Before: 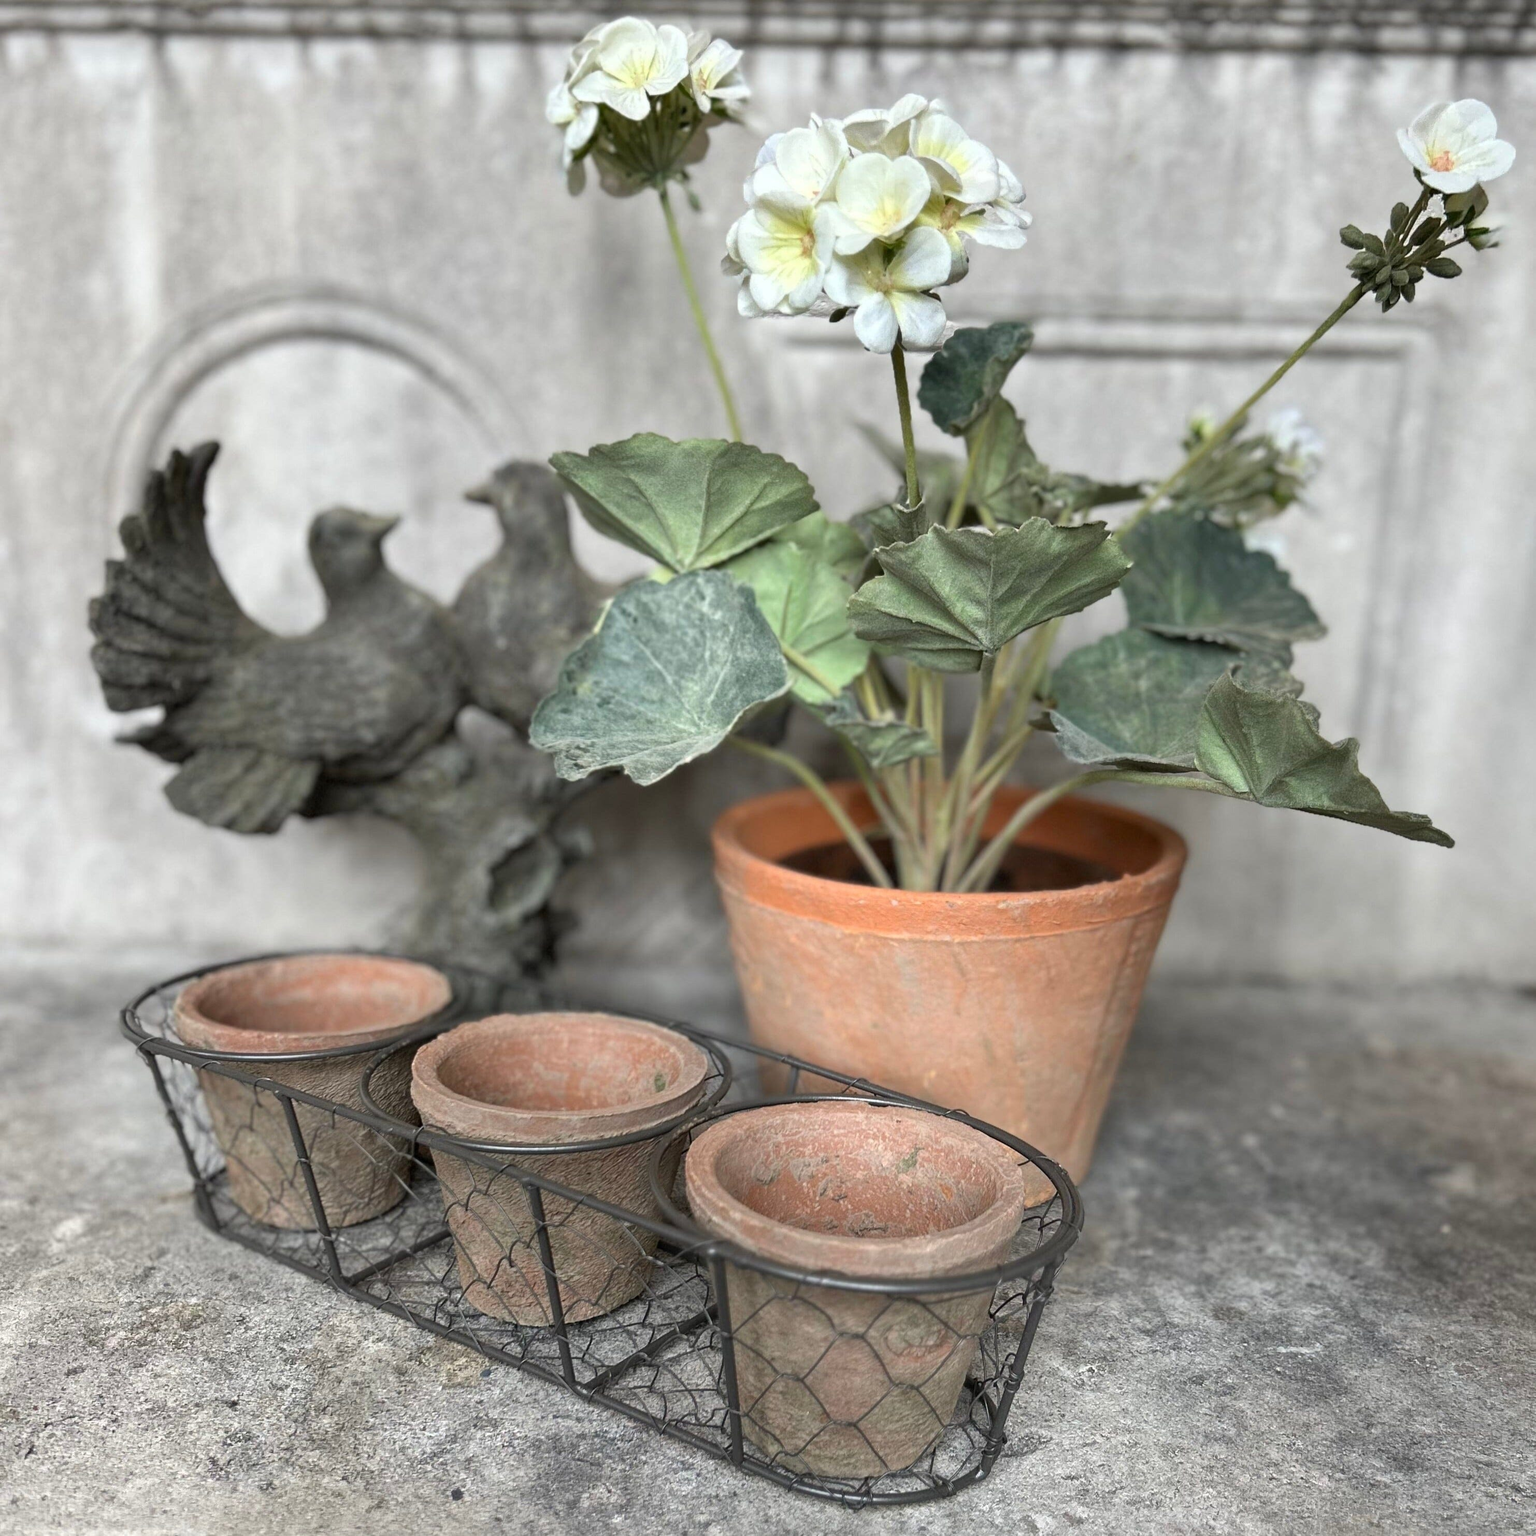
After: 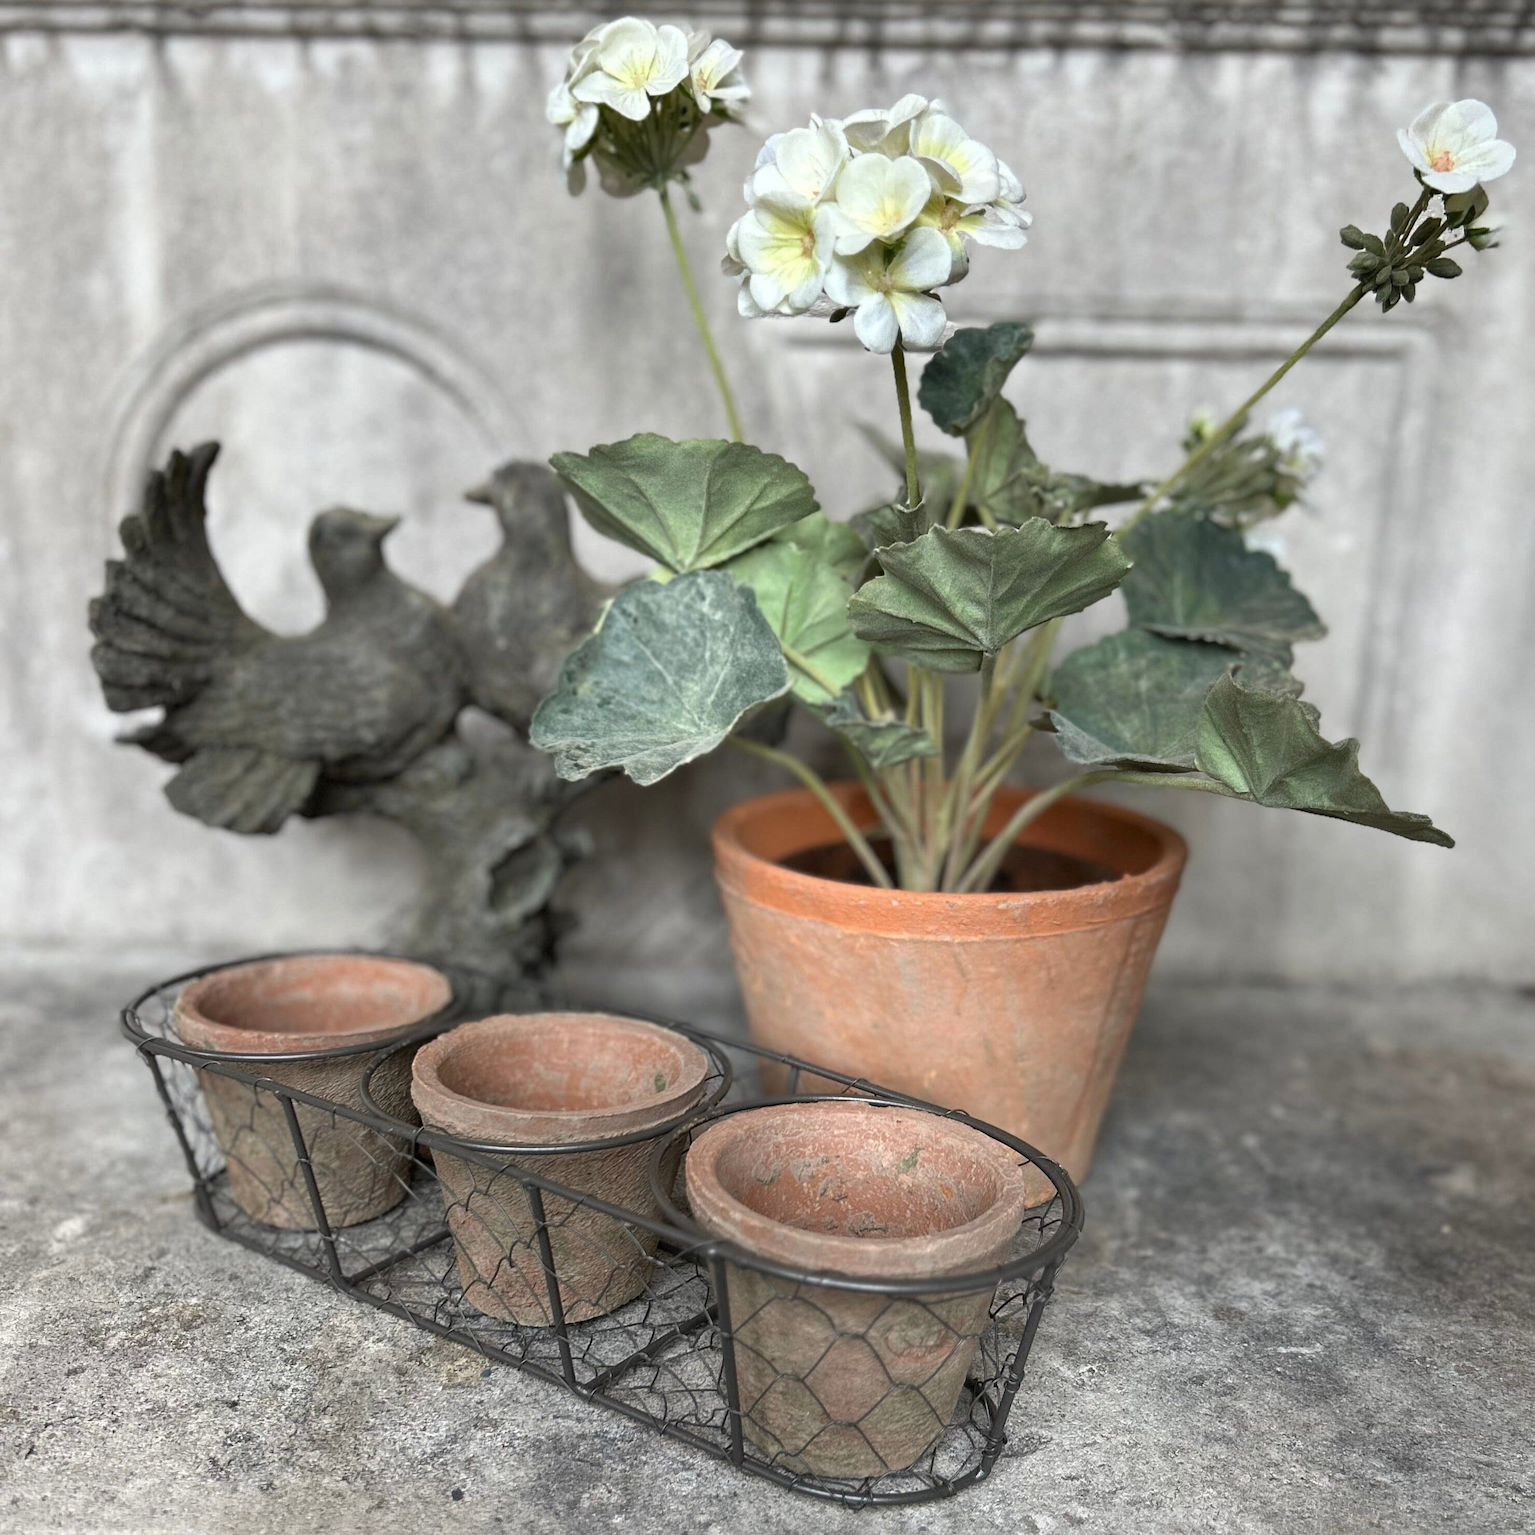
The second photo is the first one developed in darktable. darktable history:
base curve: curves: ch0 [(0, 0) (0.303, 0.277) (1, 1)]
tone equalizer: on, module defaults
